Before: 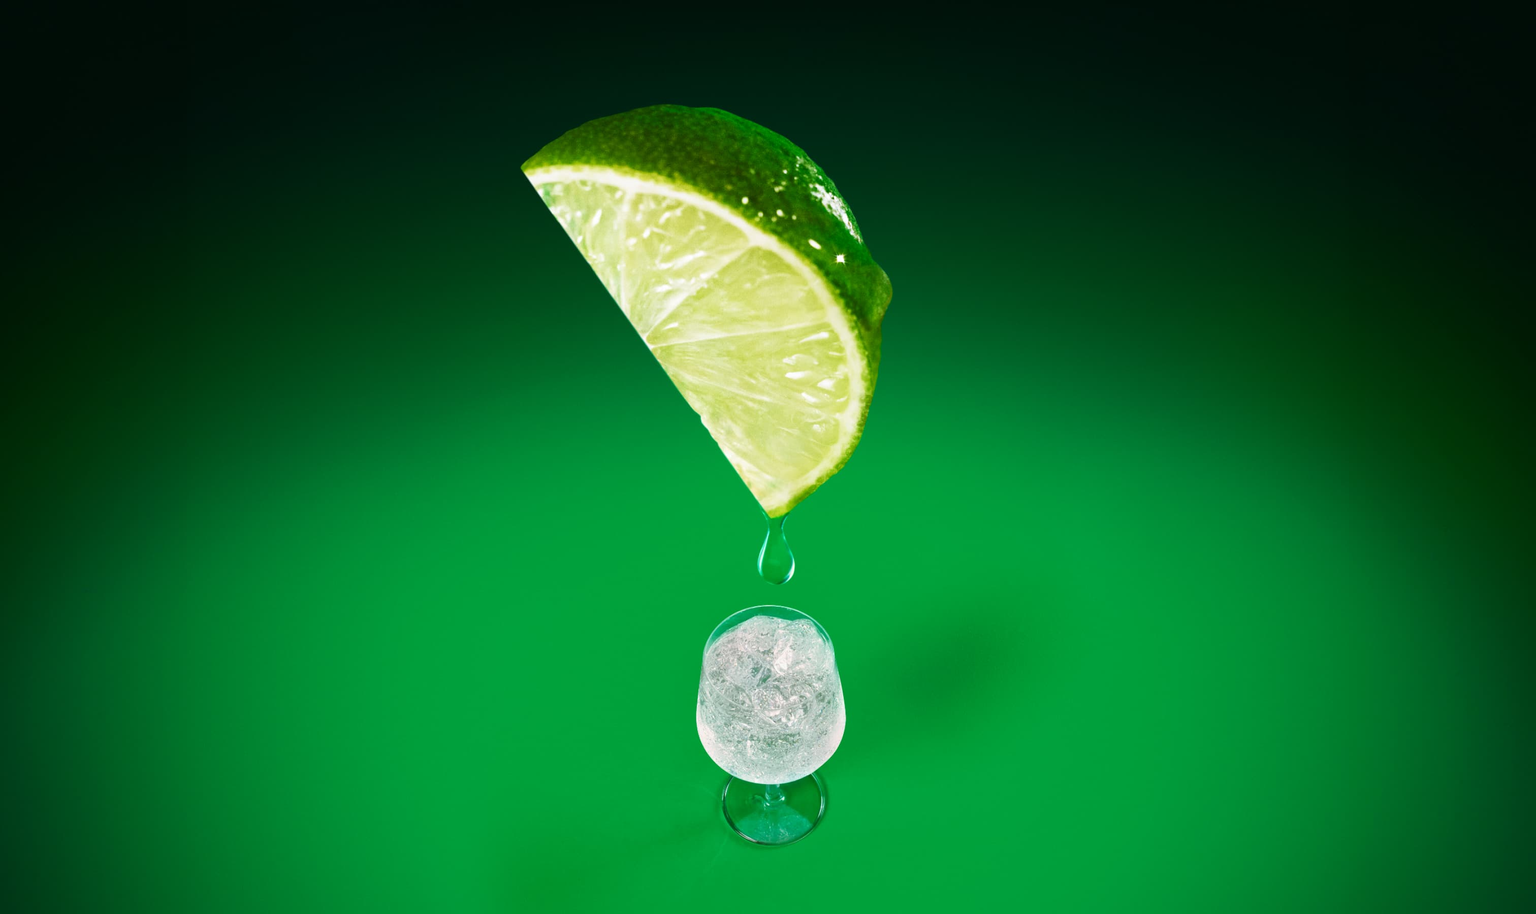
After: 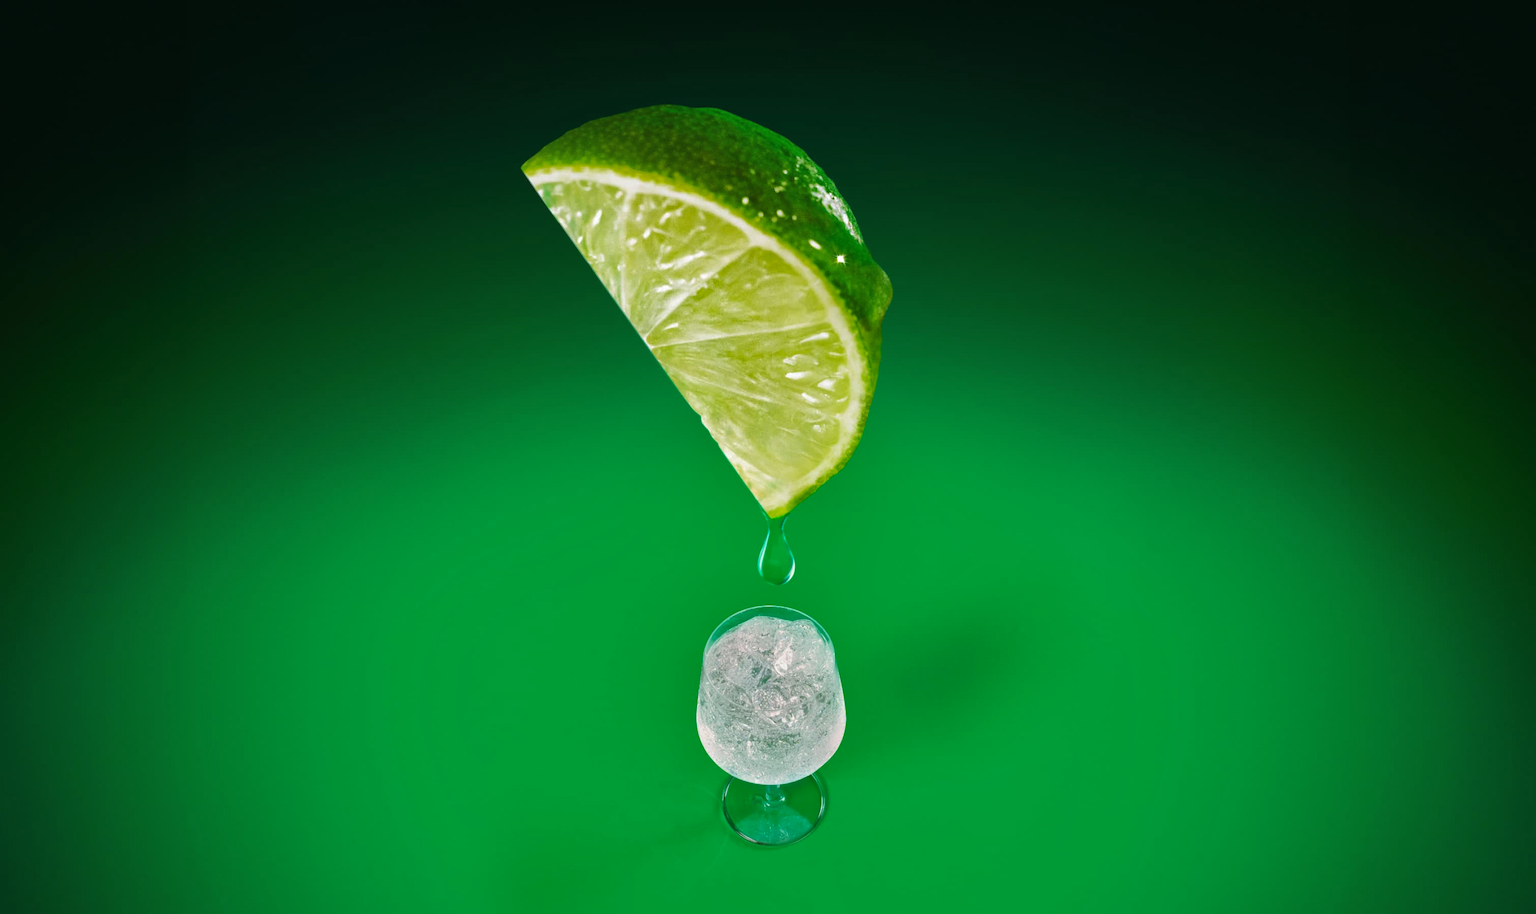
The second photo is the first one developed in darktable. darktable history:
shadows and highlights: shadows 25.05, highlights -69.69
